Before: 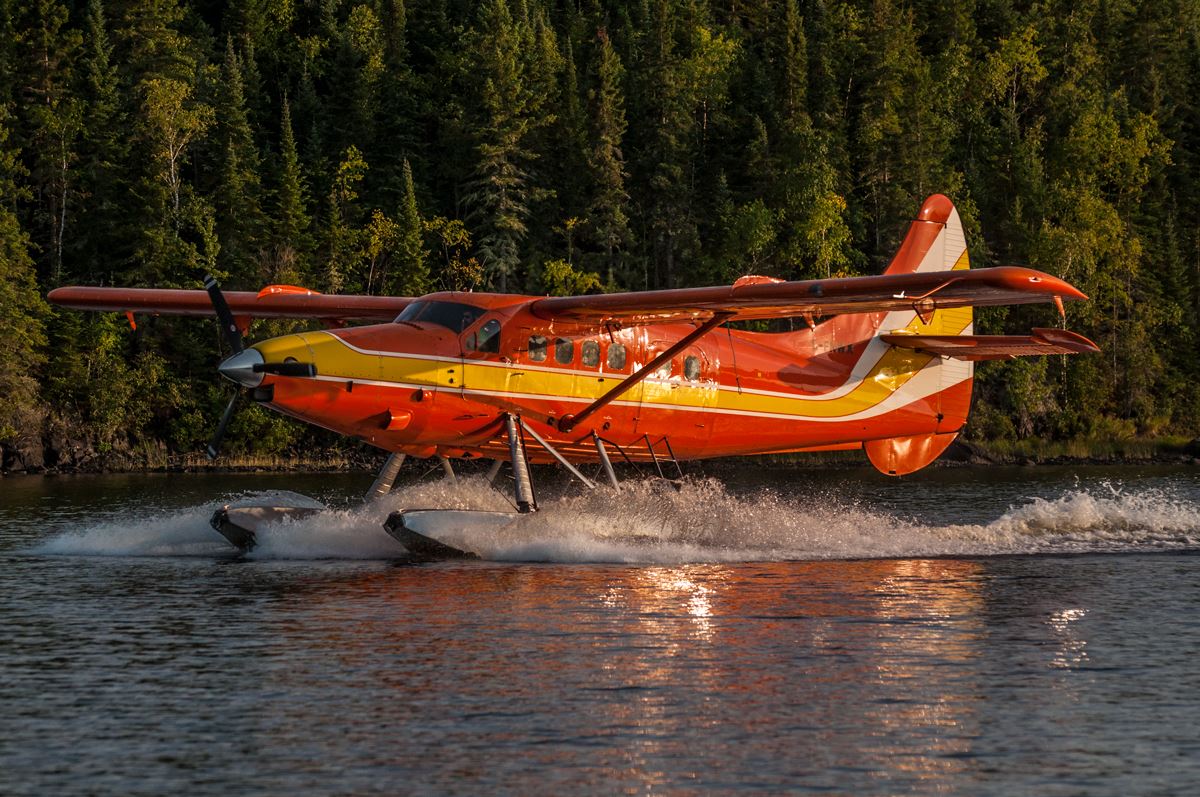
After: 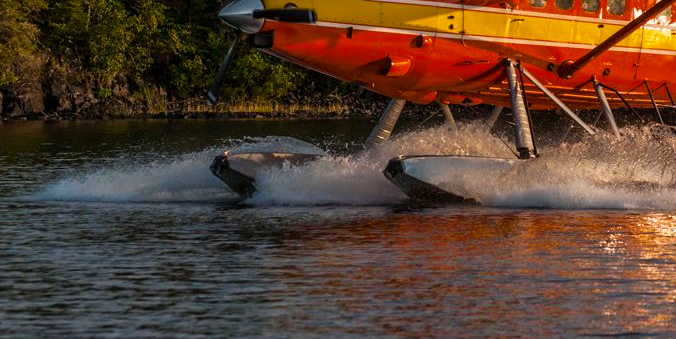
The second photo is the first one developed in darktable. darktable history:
color balance rgb: perceptual saturation grading › global saturation 20%, global vibrance 20%
crop: top 44.483%, right 43.593%, bottom 12.892%
